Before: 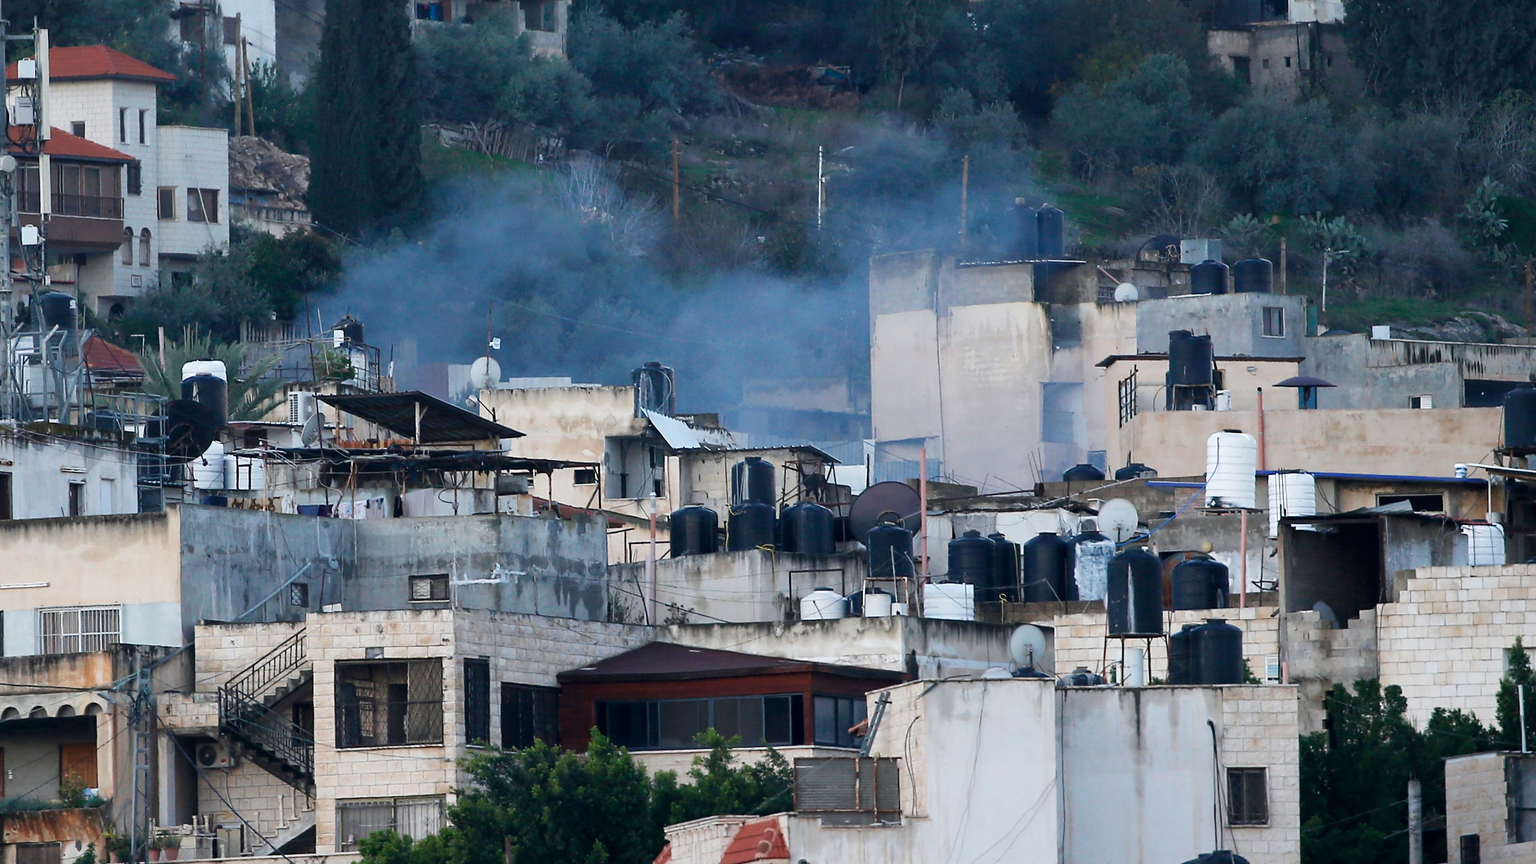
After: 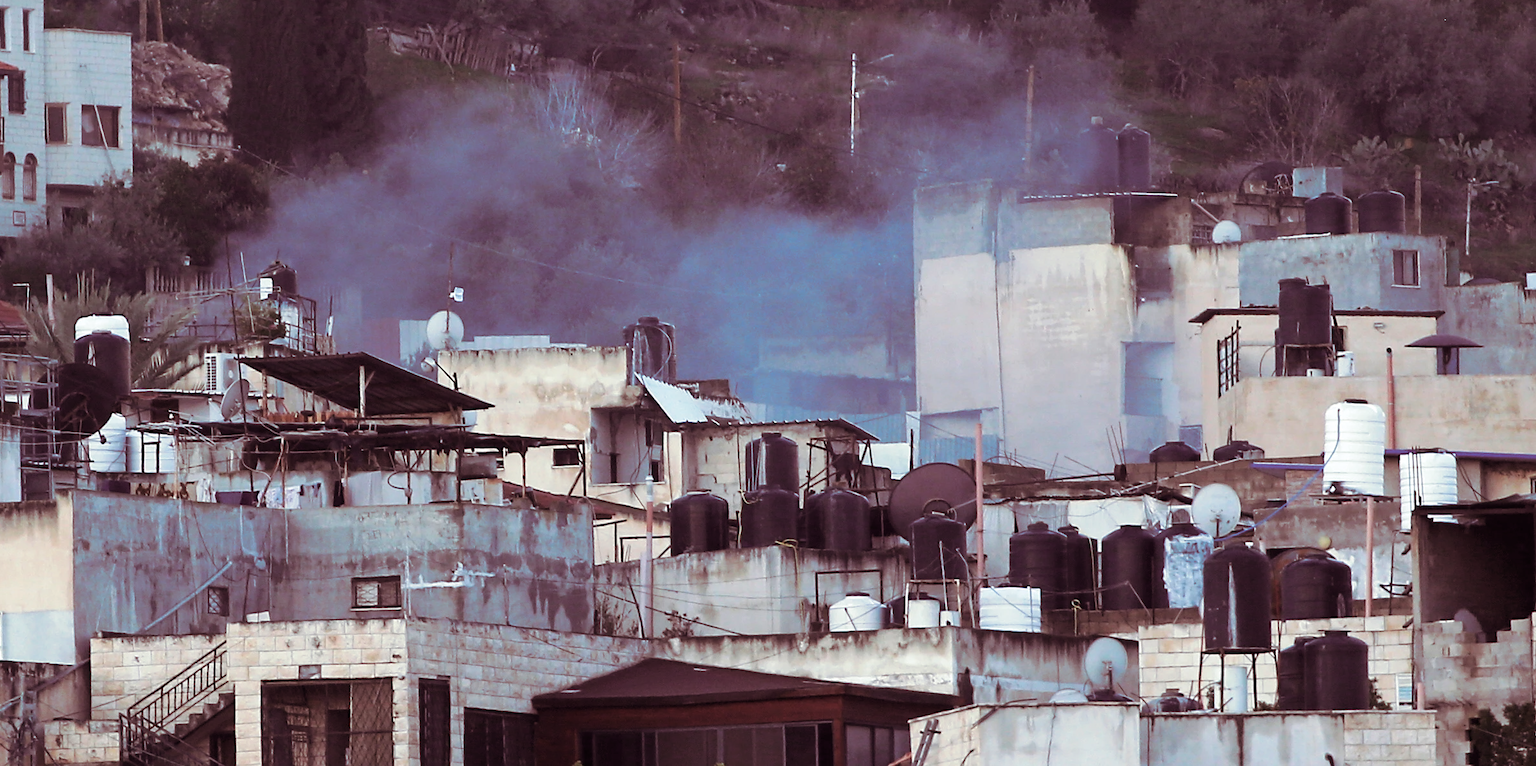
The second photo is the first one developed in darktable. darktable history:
crop: left 7.856%, top 11.836%, right 10.12%, bottom 15.387%
split-toning: on, module defaults
exposure: exposure 0.161 EV, compensate highlight preservation false
